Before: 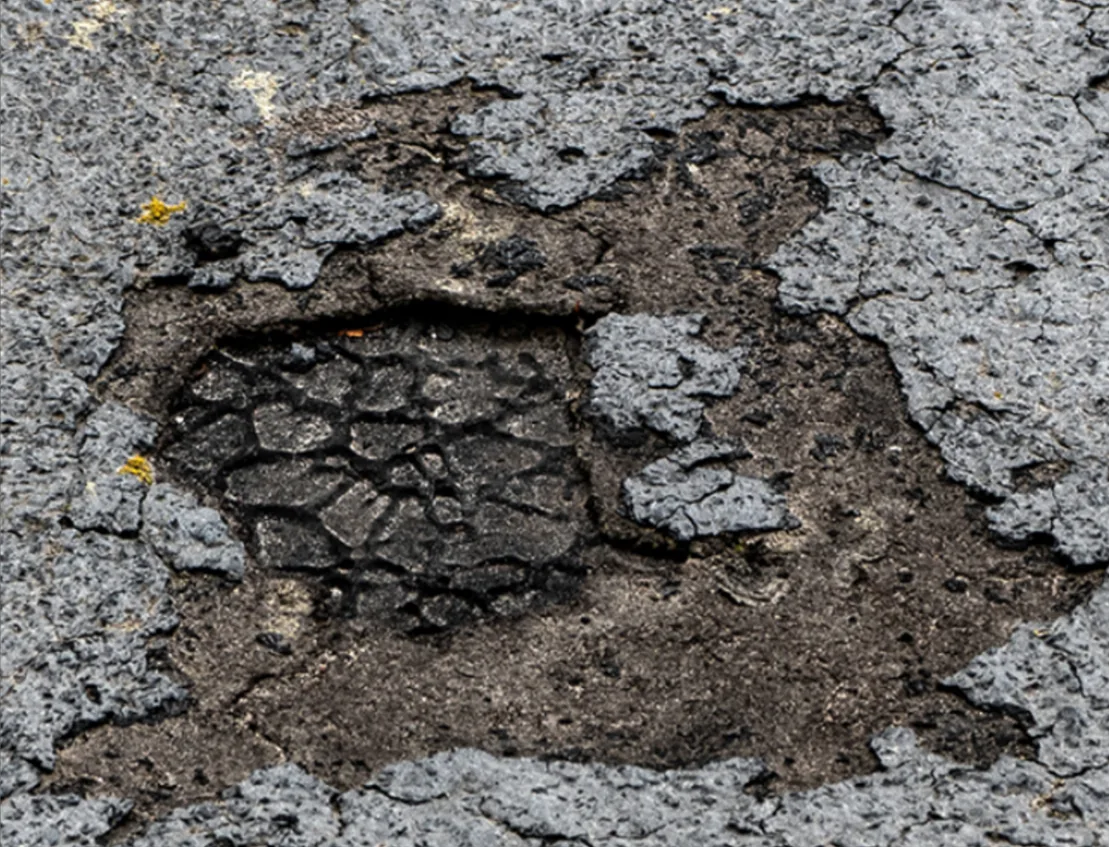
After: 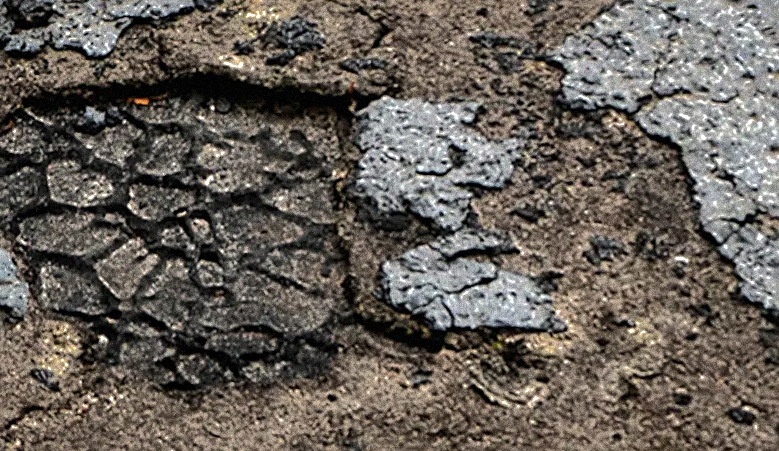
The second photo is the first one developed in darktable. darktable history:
shadows and highlights: shadows -19.91, highlights -73.15
exposure: black level correction 0, exposure 0.7 EV, compensate exposure bias true, compensate highlight preservation false
crop and rotate: angle -3.37°, left 9.79%, top 20.73%, right 12.42%, bottom 11.82%
sharpen: on, module defaults
rotate and perspective: rotation 1.69°, lens shift (vertical) -0.023, lens shift (horizontal) -0.291, crop left 0.025, crop right 0.988, crop top 0.092, crop bottom 0.842
white balance: red 1.009, blue 0.985
grain: coarseness 14.49 ISO, strength 48.04%, mid-tones bias 35%
velvia: on, module defaults
